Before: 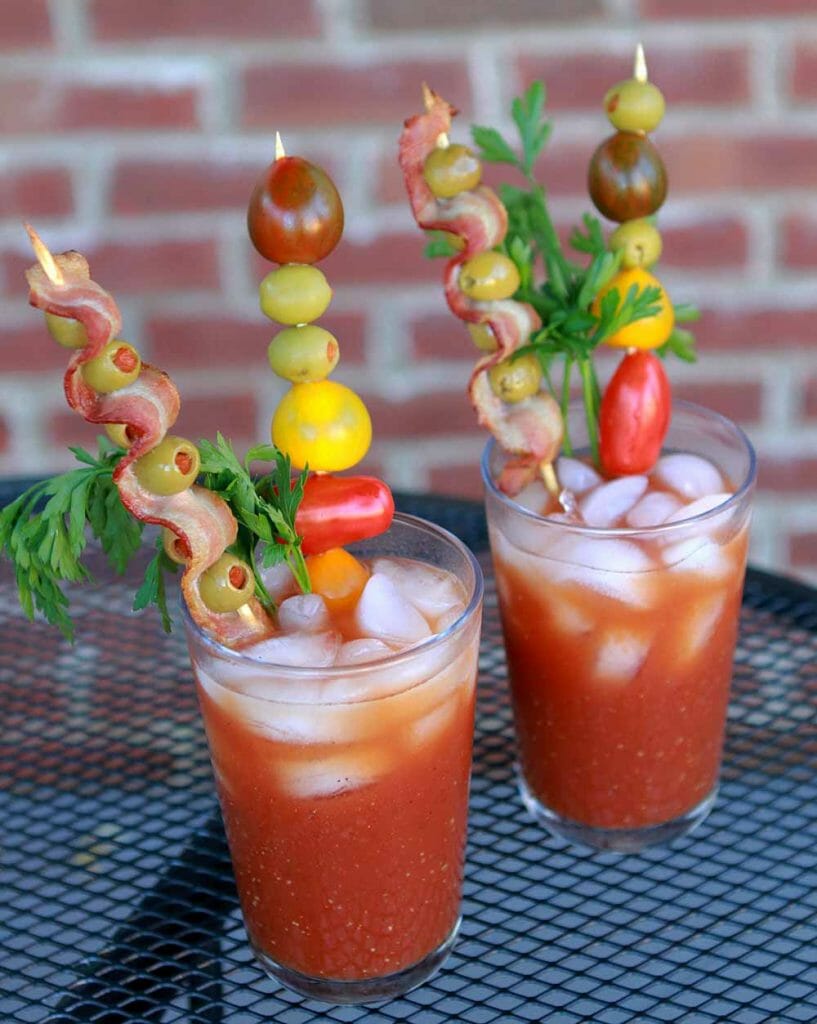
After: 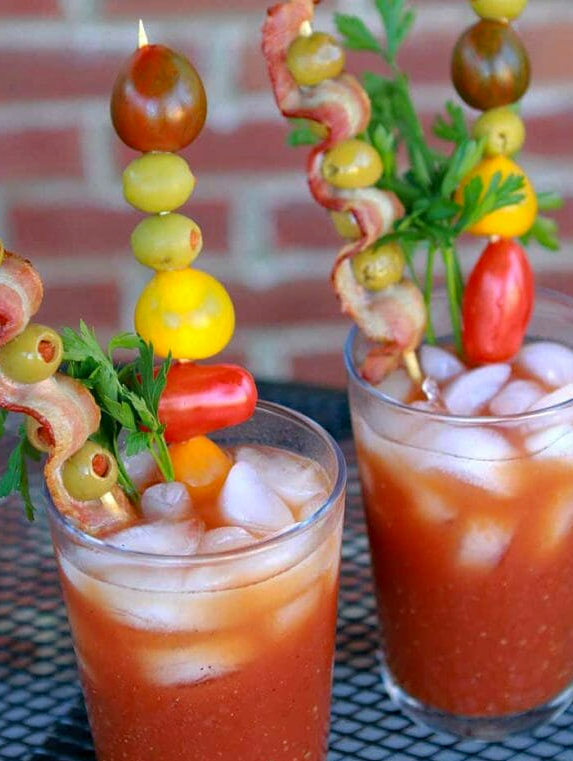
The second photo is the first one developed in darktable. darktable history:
haze removal: compatibility mode true, adaptive false
crop and rotate: left 16.879%, top 10.954%, right 12.886%, bottom 14.644%
